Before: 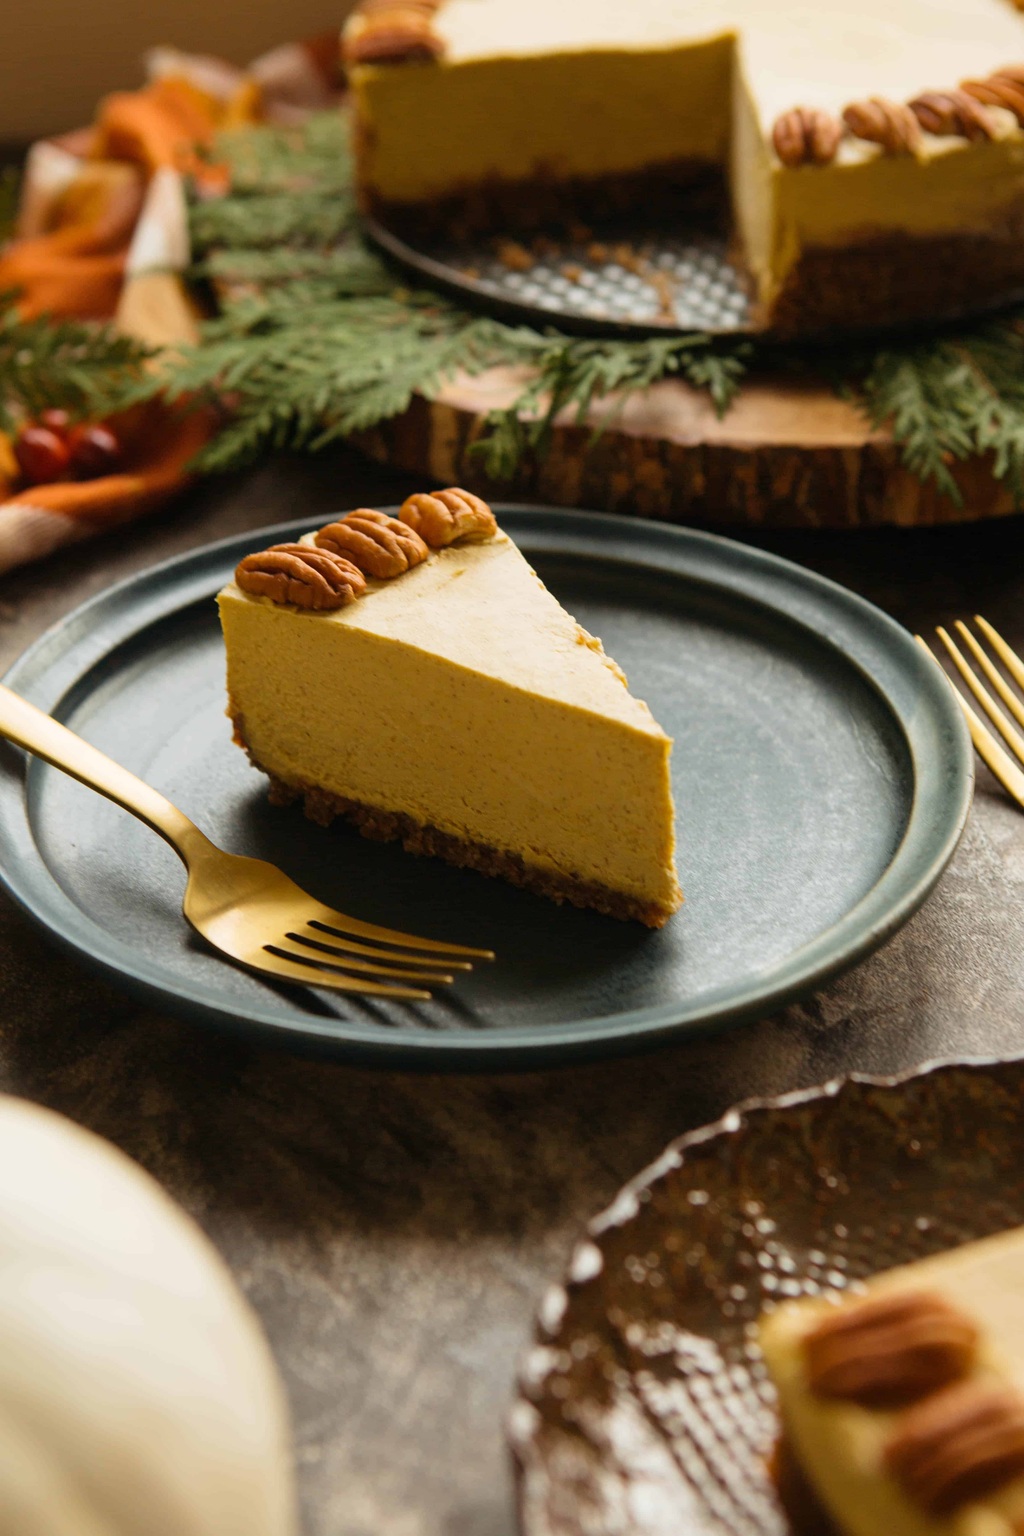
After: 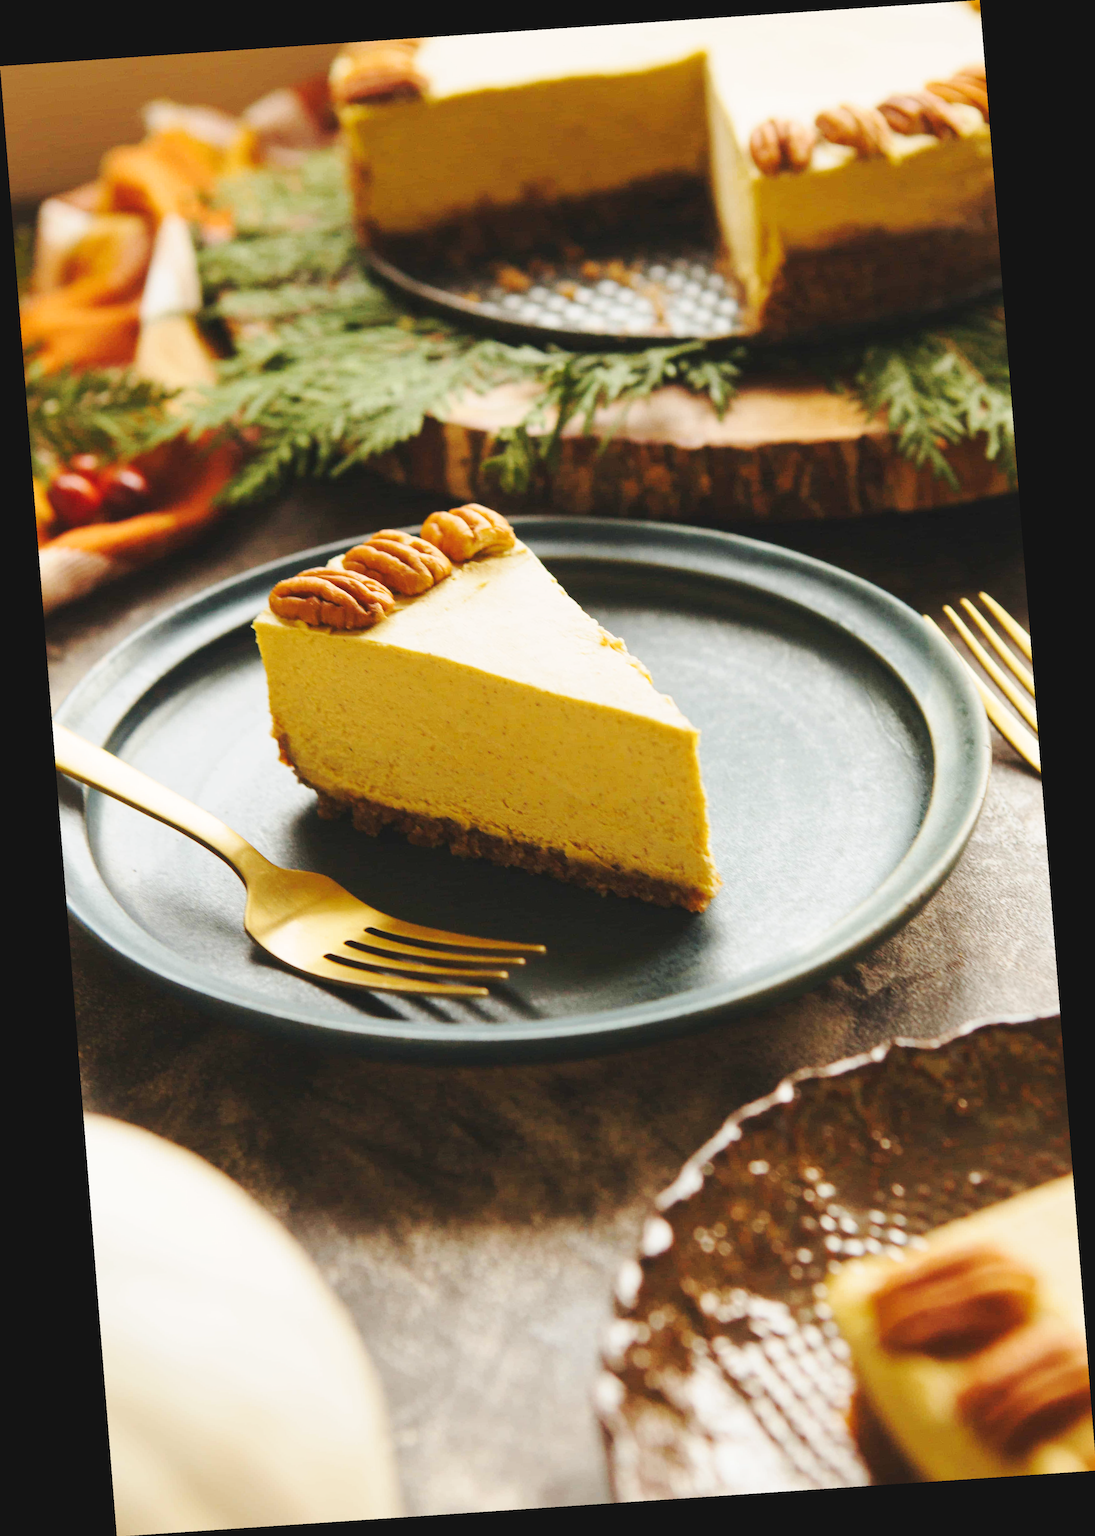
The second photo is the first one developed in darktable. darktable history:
rotate and perspective: rotation -4.2°, shear 0.006, automatic cropping off
base curve: curves: ch0 [(0, 0.007) (0.028, 0.063) (0.121, 0.311) (0.46, 0.743) (0.859, 0.957) (1, 1)], preserve colors none
